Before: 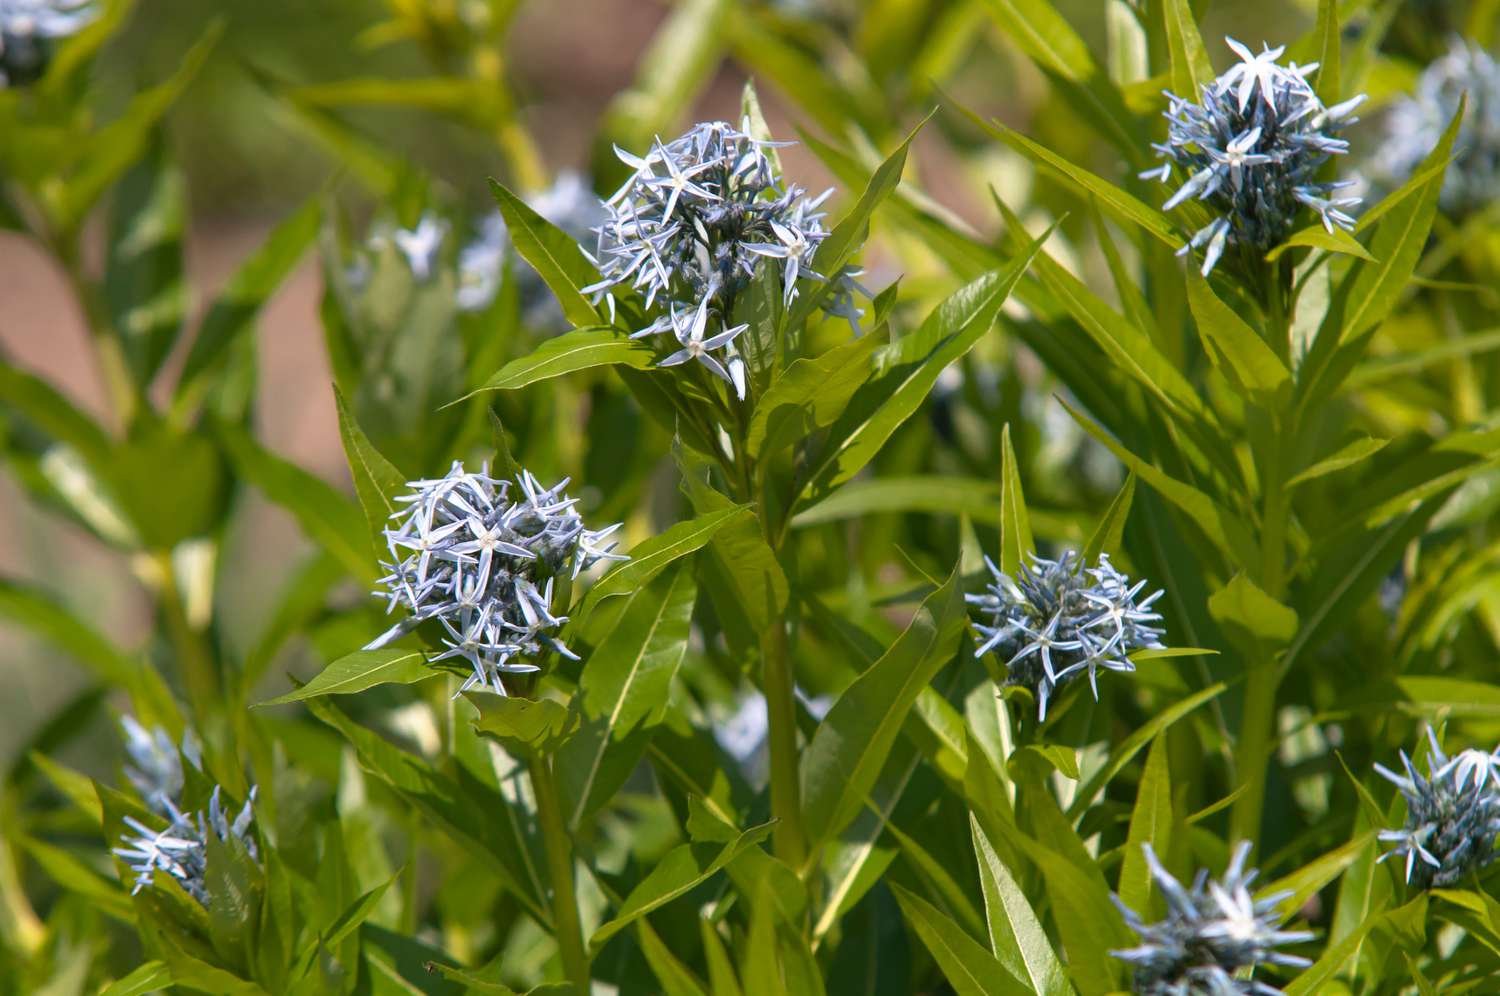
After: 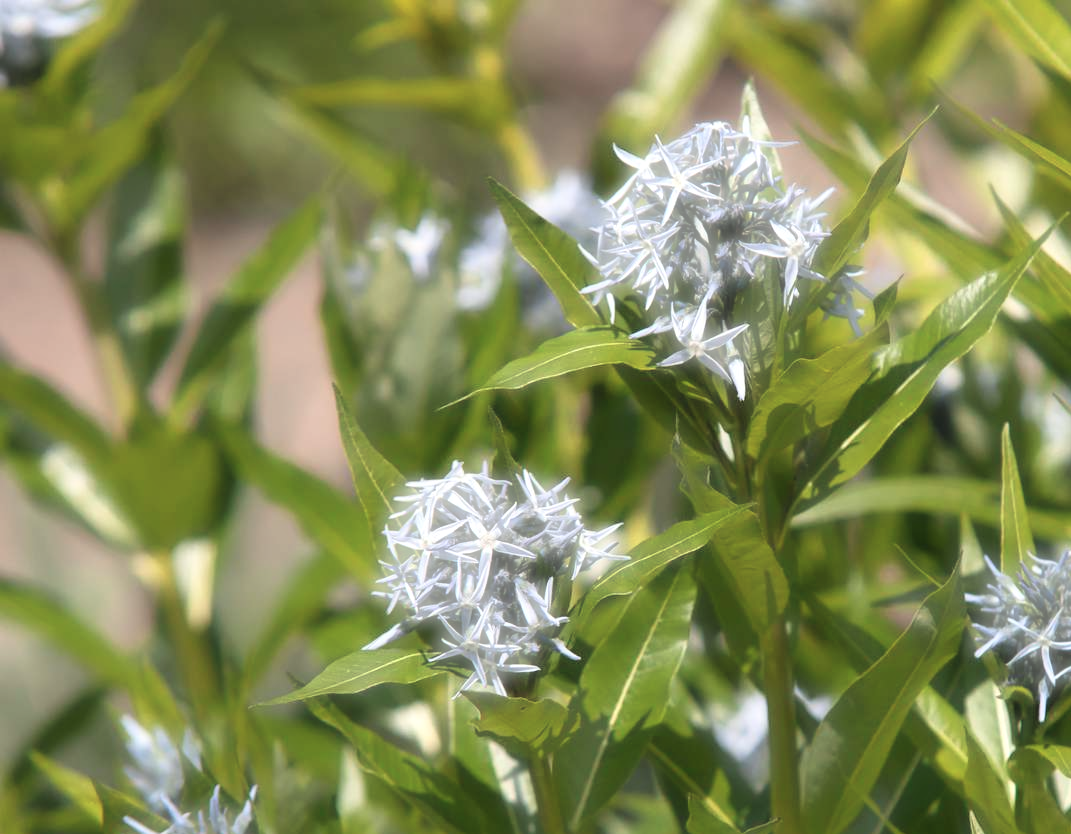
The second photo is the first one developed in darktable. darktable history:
tone equalizer: -8 EV -0.446 EV, -7 EV -0.42 EV, -6 EV -0.366 EV, -5 EV -0.192 EV, -3 EV 0.195 EV, -2 EV 0.334 EV, -1 EV 0.371 EV, +0 EV 0.429 EV, mask exposure compensation -0.491 EV
exposure: compensate exposure bias true, compensate highlight preservation false
crop: right 28.557%, bottom 16.174%
haze removal: strength -0.892, distance 0.231, compatibility mode true
